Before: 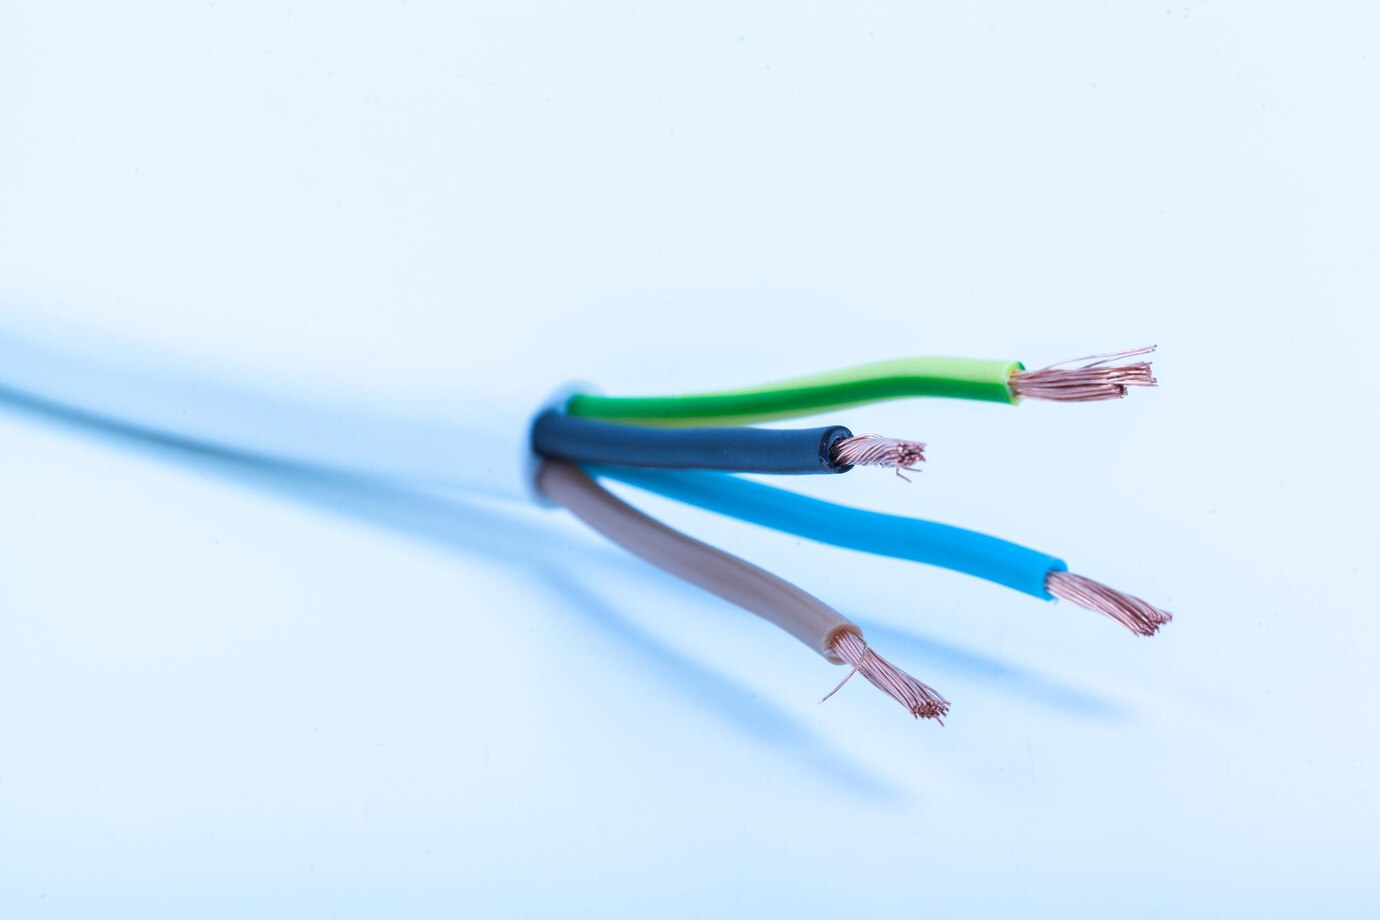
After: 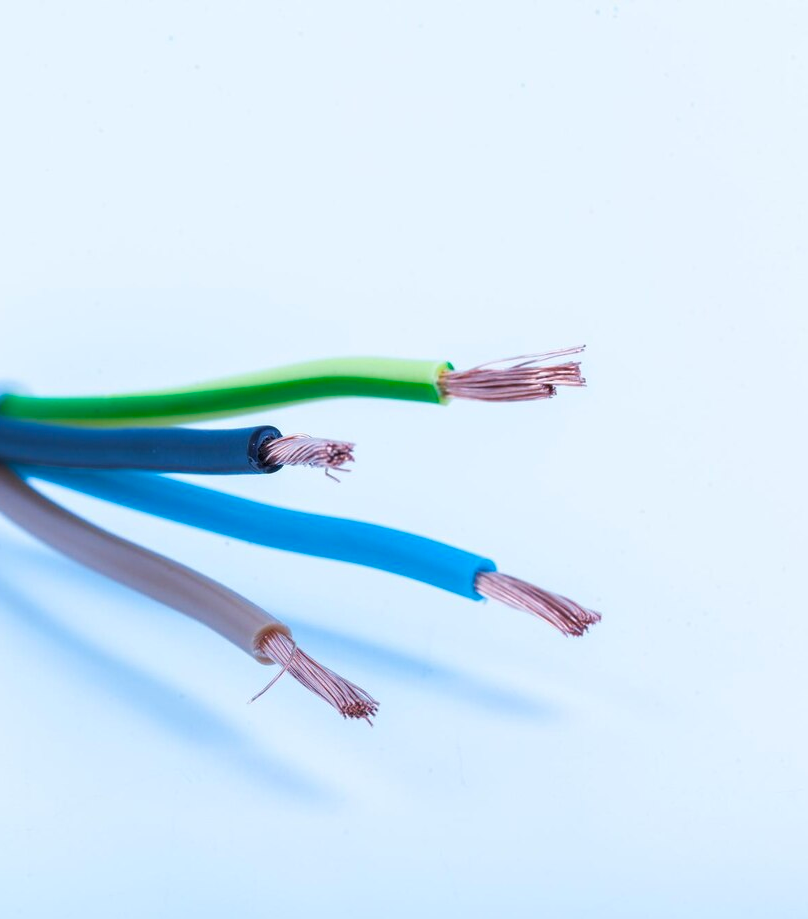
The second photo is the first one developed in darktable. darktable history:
crop: left 41.402%
color balance rgb: shadows fall-off 101%, linear chroma grading › mid-tones 7.63%, perceptual saturation grading › mid-tones 11.68%, mask middle-gray fulcrum 22.45%, global vibrance 10.11%, saturation formula JzAzBz (2021)
